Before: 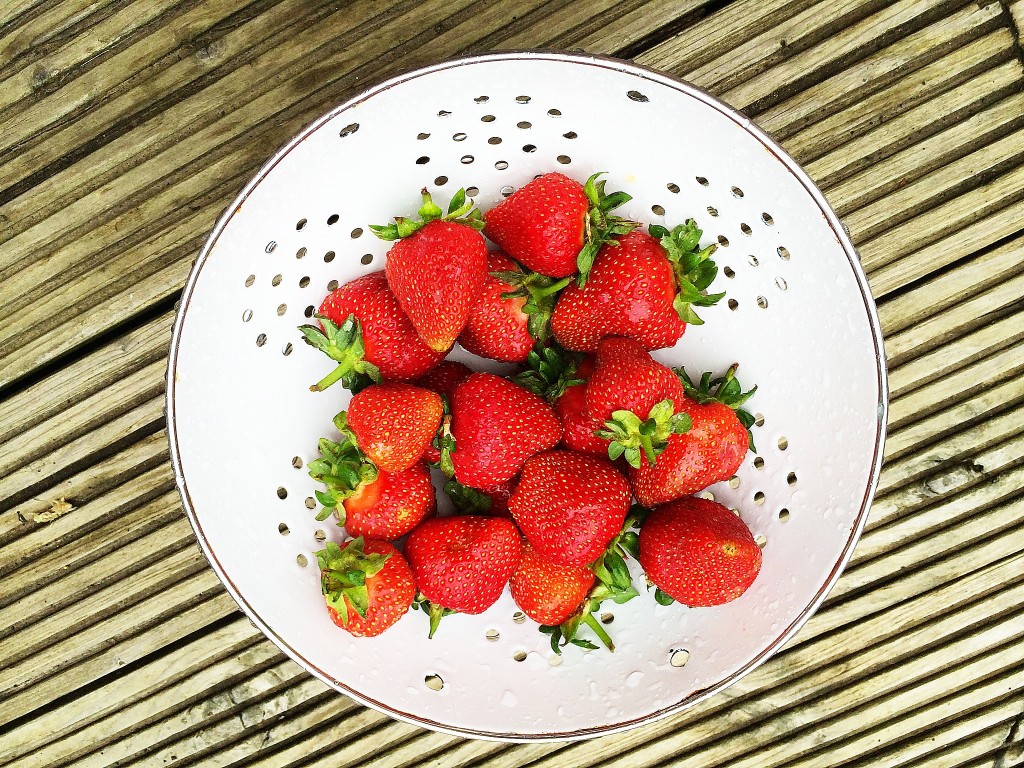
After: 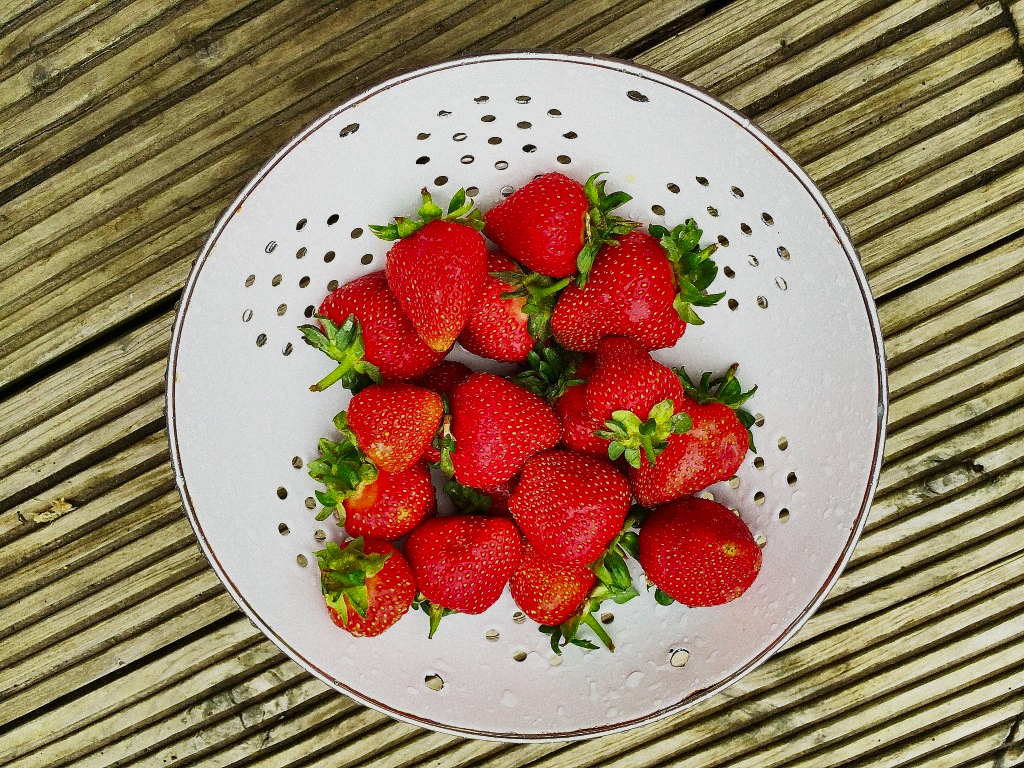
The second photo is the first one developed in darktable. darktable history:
shadows and highlights: shadows 80.73, white point adjustment -9.07, highlights -61.46, soften with gaussian
grain: coarseness 0.09 ISO
